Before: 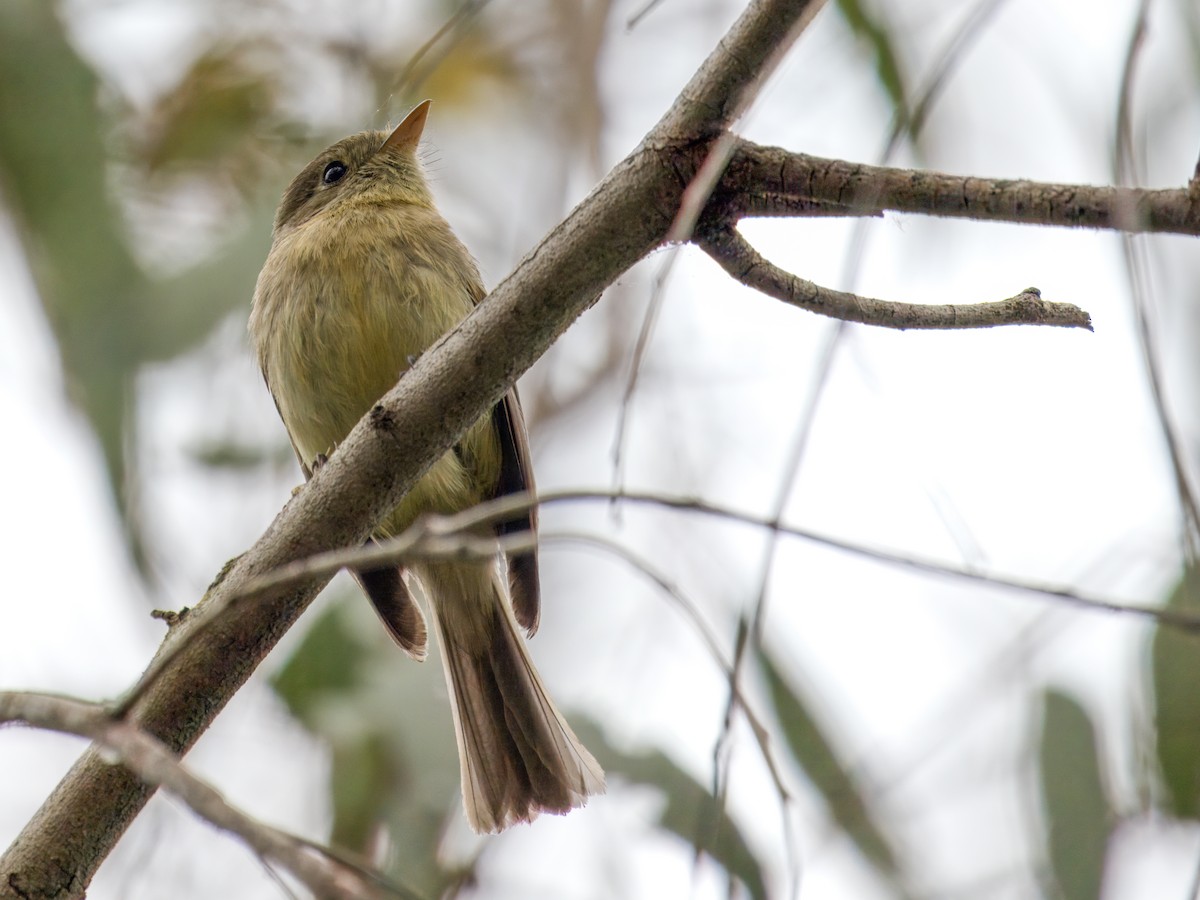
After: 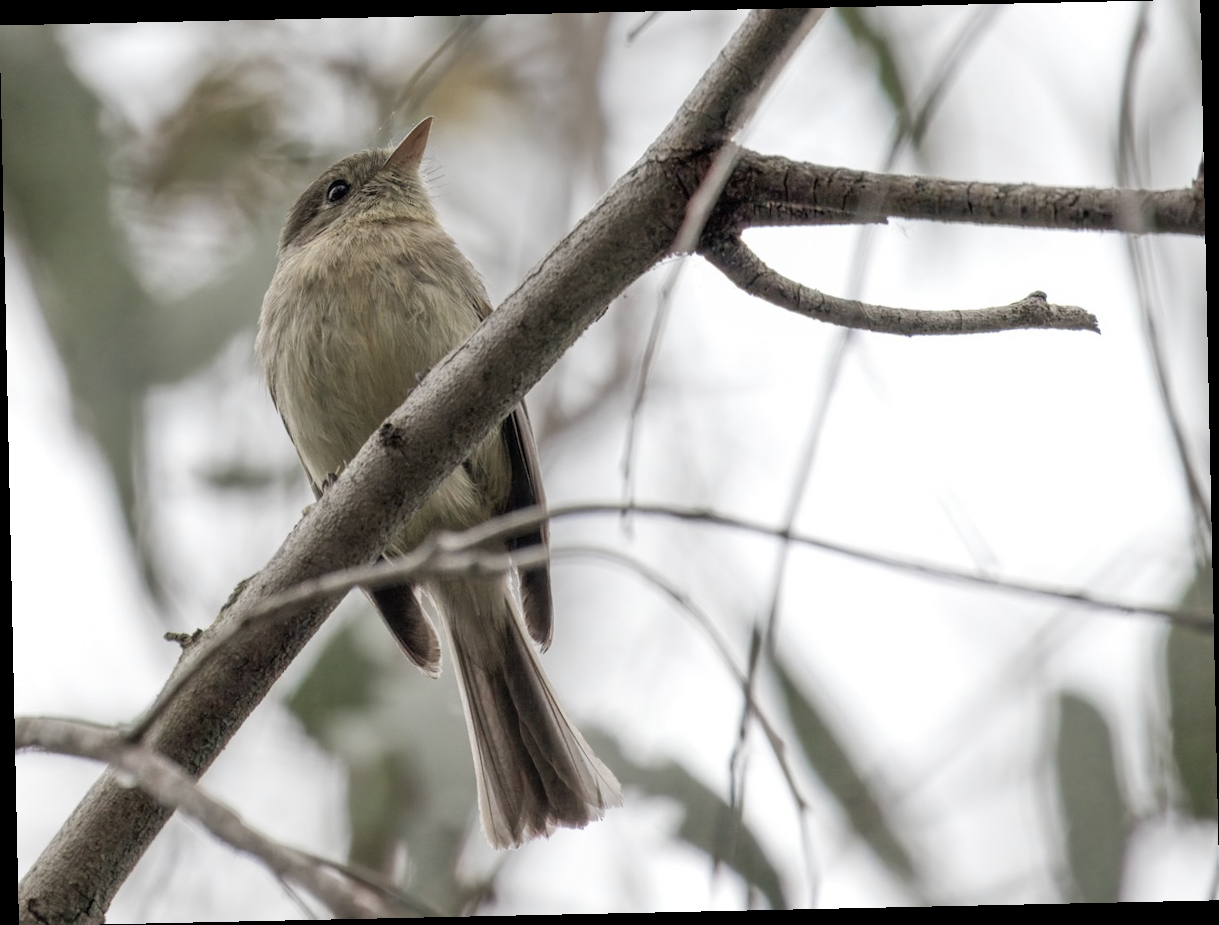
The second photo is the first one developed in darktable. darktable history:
rotate and perspective: rotation -1.24°, automatic cropping off
color balance rgb: linear chroma grading › global chroma -16.06%, perceptual saturation grading › global saturation -32.85%, global vibrance -23.56%
